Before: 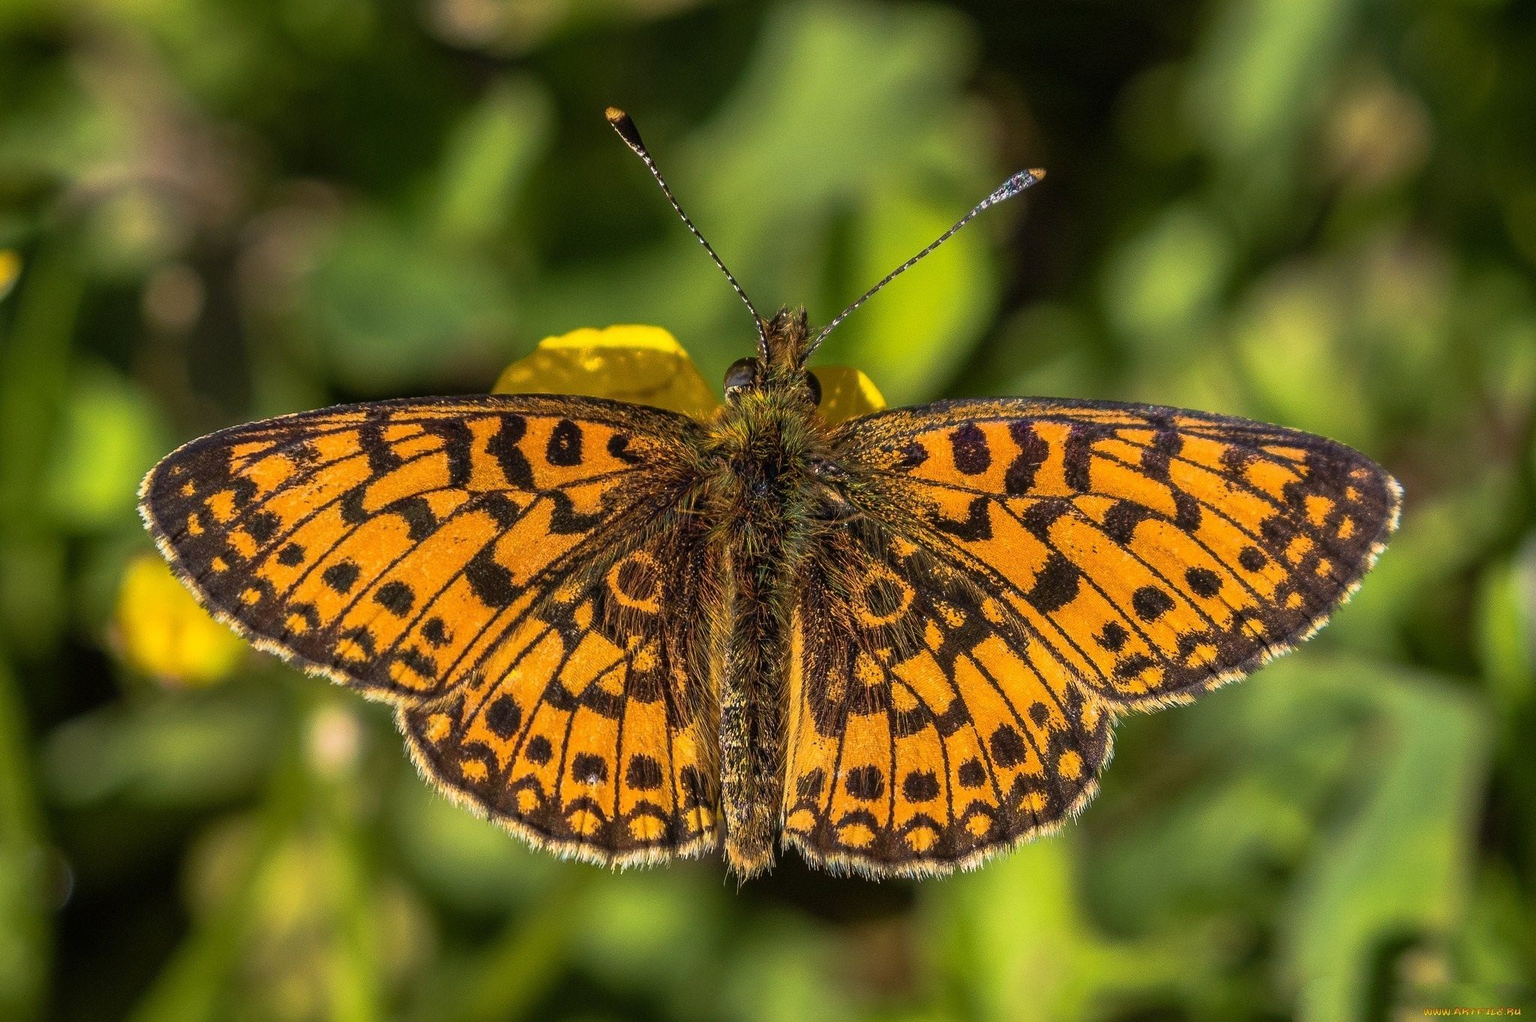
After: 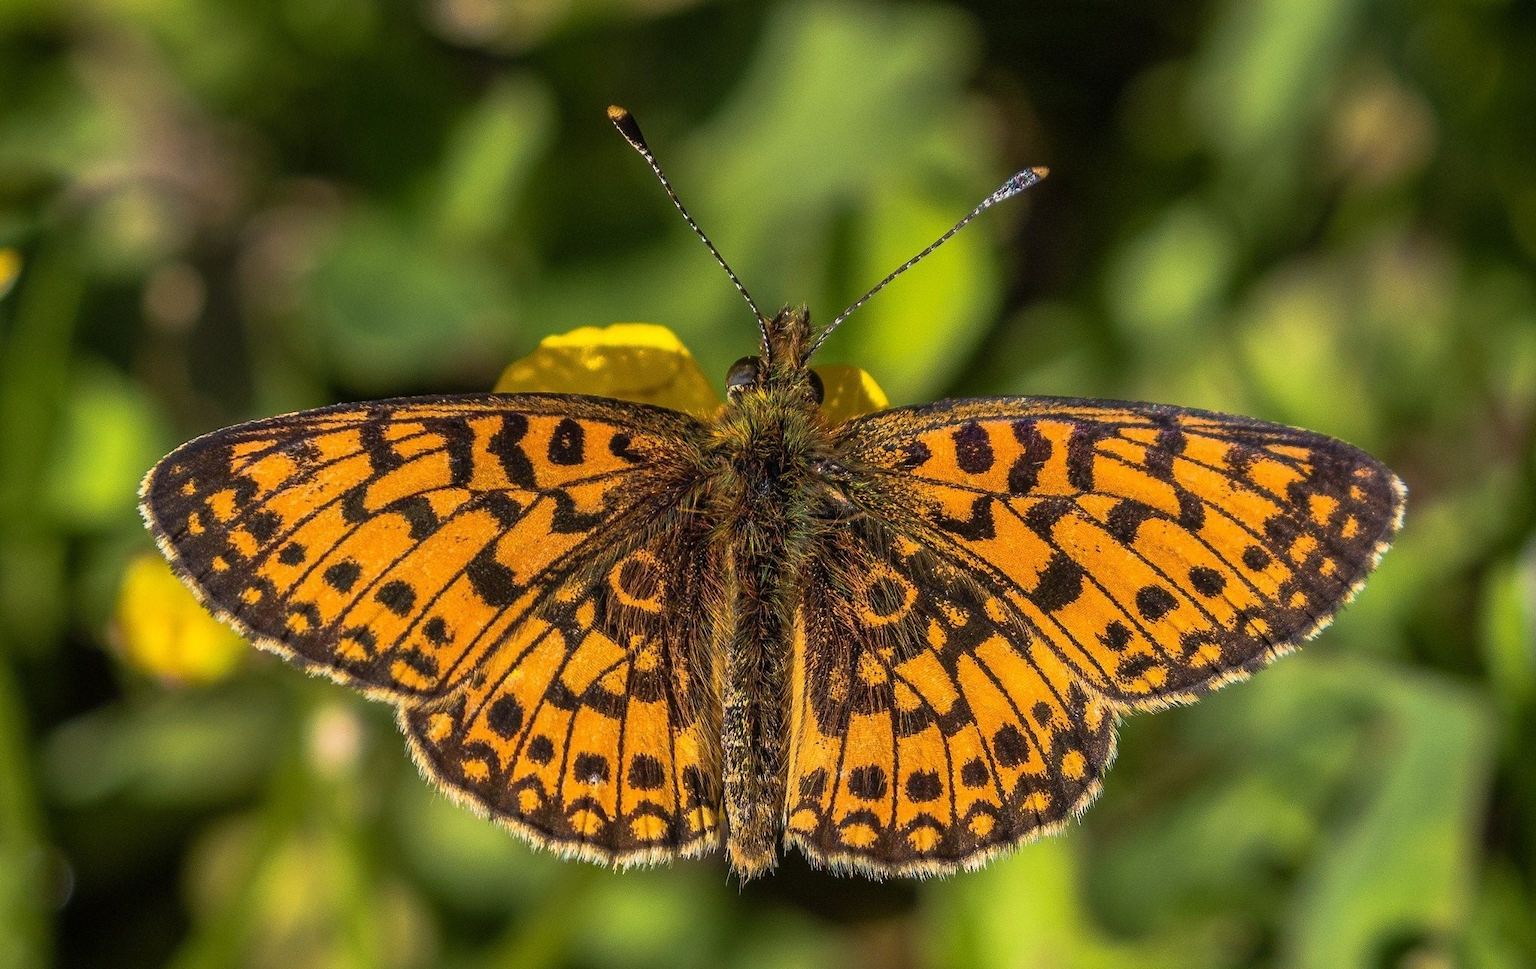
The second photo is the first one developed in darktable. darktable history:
crop: top 0.274%, right 0.263%, bottom 5.056%
